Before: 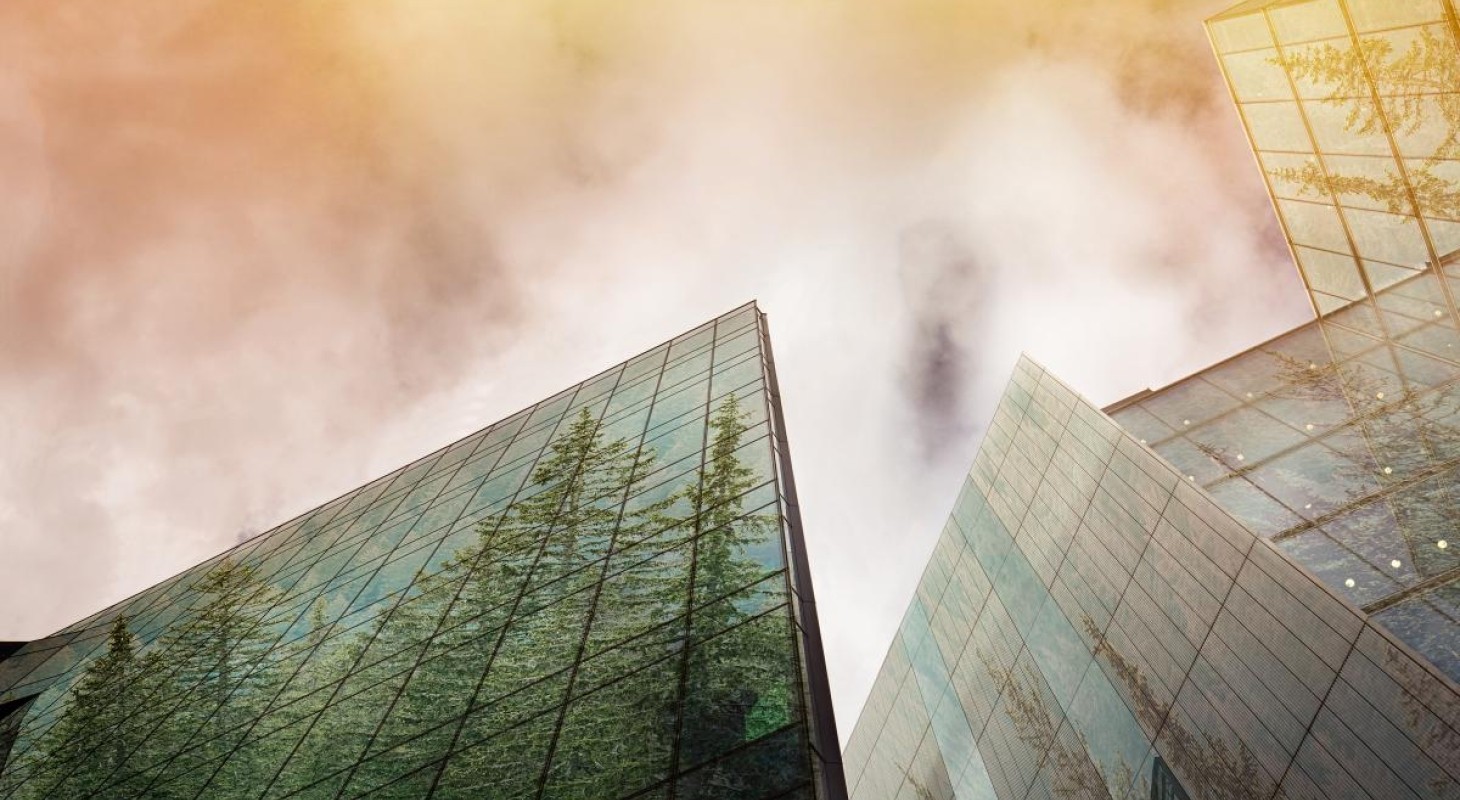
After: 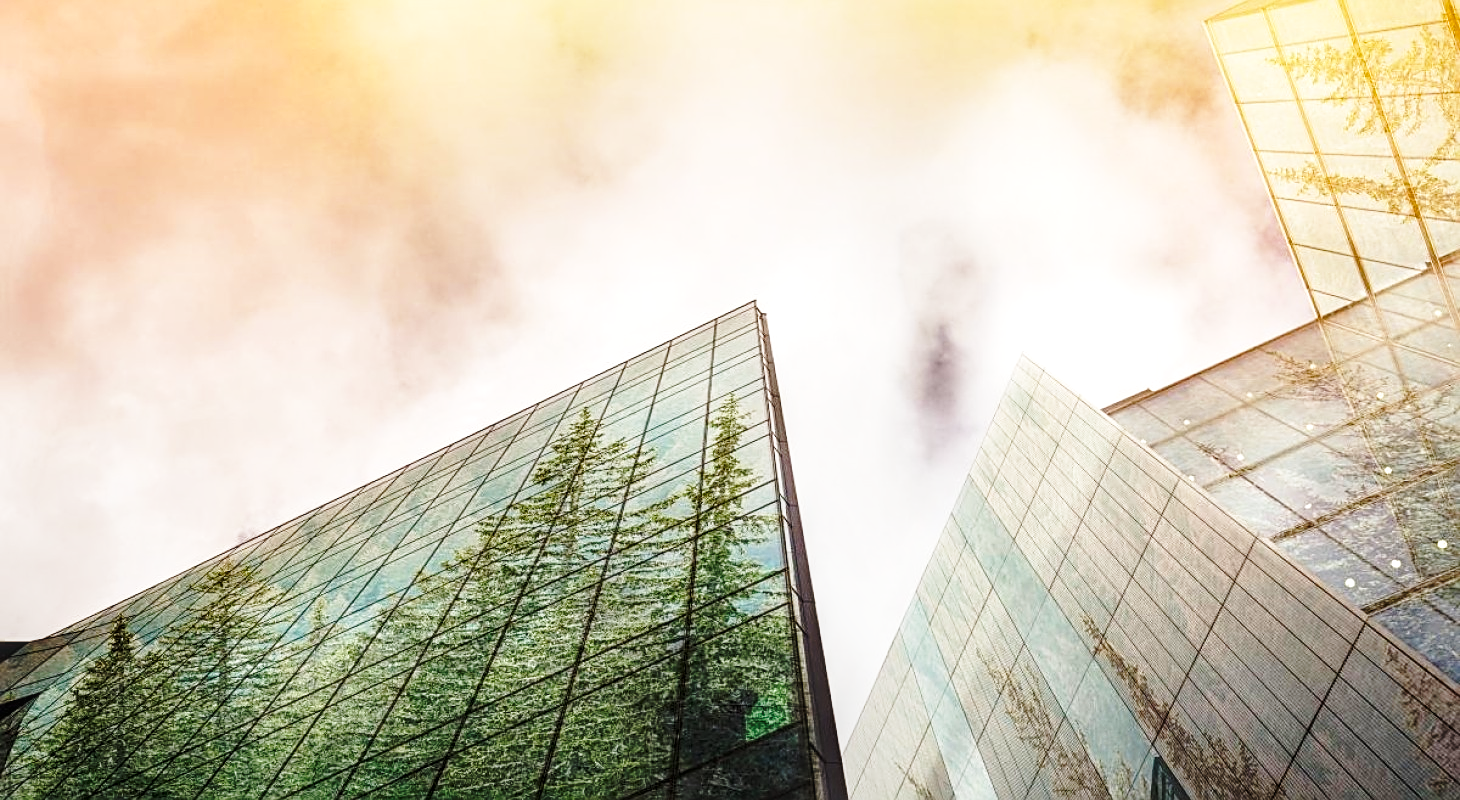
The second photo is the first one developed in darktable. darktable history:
base curve: curves: ch0 [(0, 0) (0.036, 0.037) (0.121, 0.228) (0.46, 0.76) (0.859, 0.983) (1, 1)], preserve colors none
exposure: compensate highlight preservation false
sharpen: on, module defaults
local contrast: on, module defaults
tone equalizer: smoothing diameter 24.95%, edges refinement/feathering 6.2, preserve details guided filter
